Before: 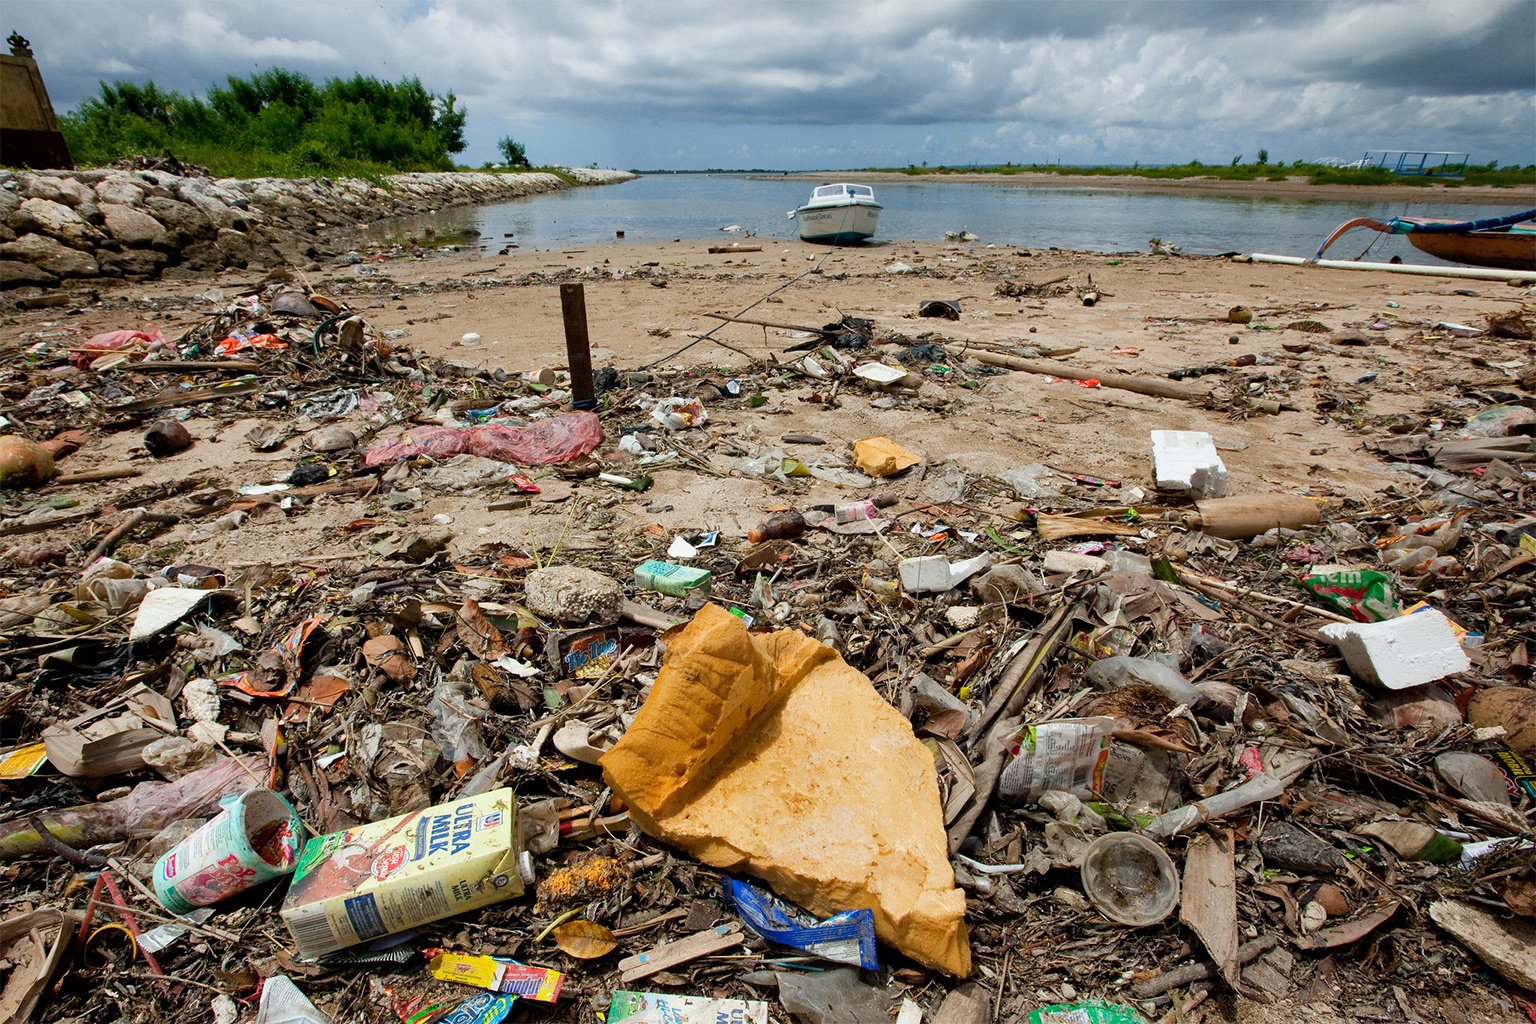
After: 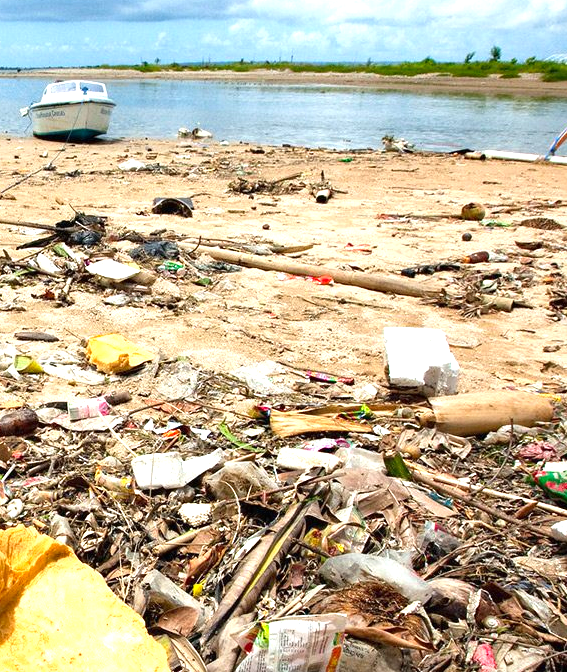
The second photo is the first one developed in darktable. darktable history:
crop and rotate: left 49.936%, top 10.094%, right 13.136%, bottom 24.256%
contrast brightness saturation: saturation 0.13
exposure: black level correction 0, exposure 1.2 EV, compensate exposure bias true, compensate highlight preservation false
